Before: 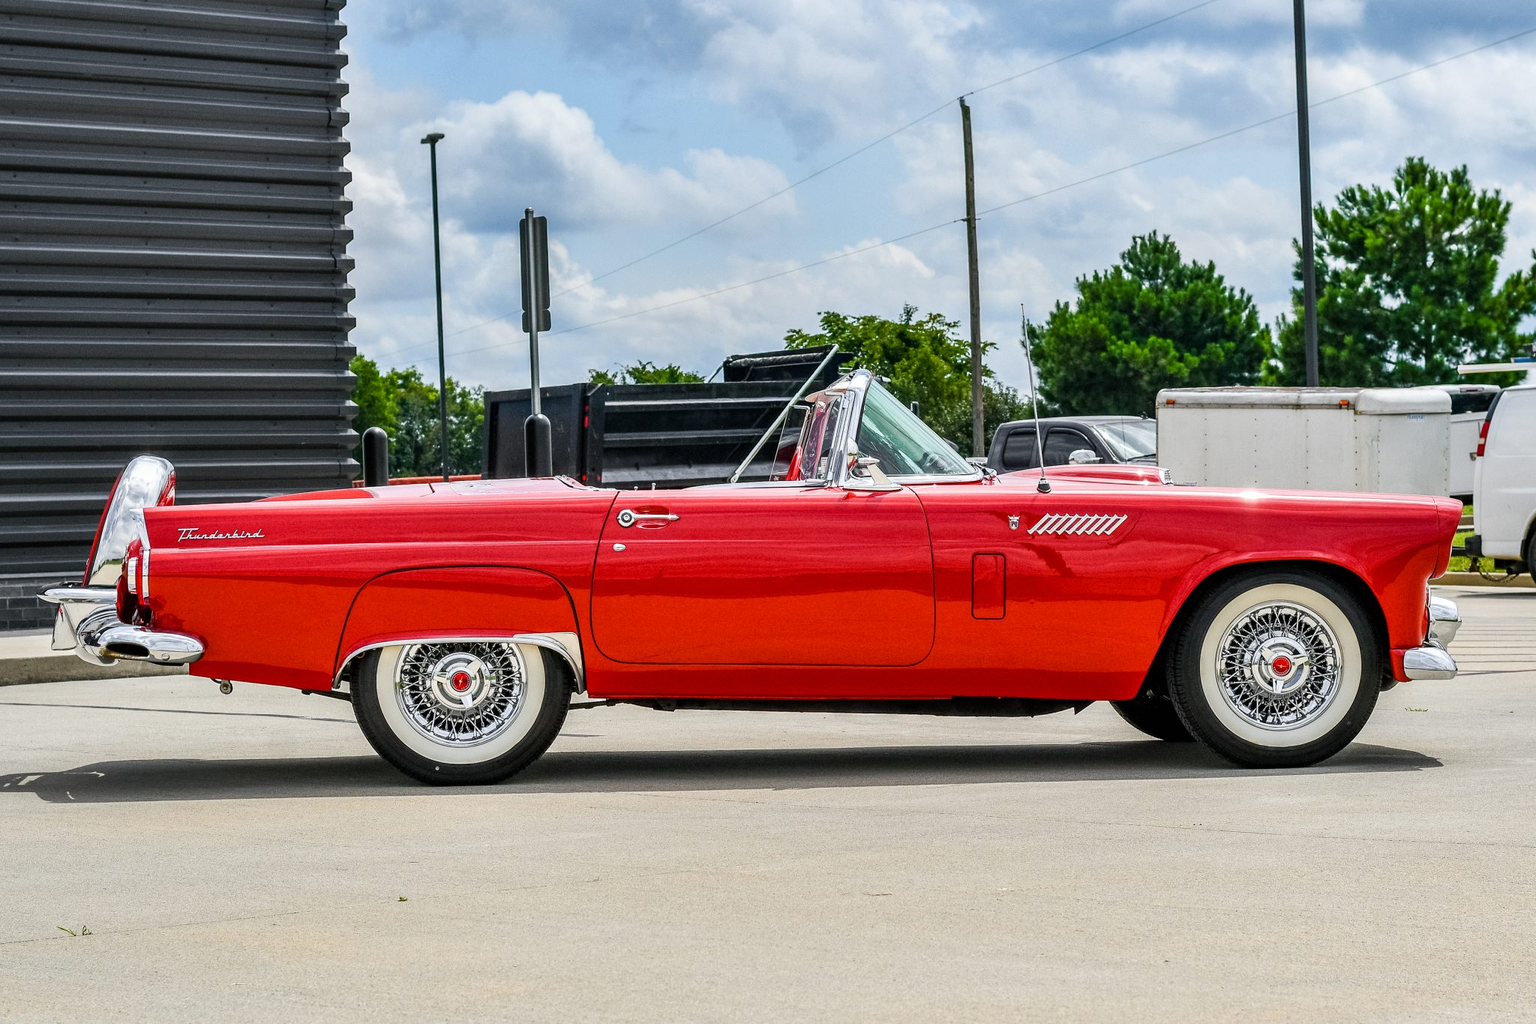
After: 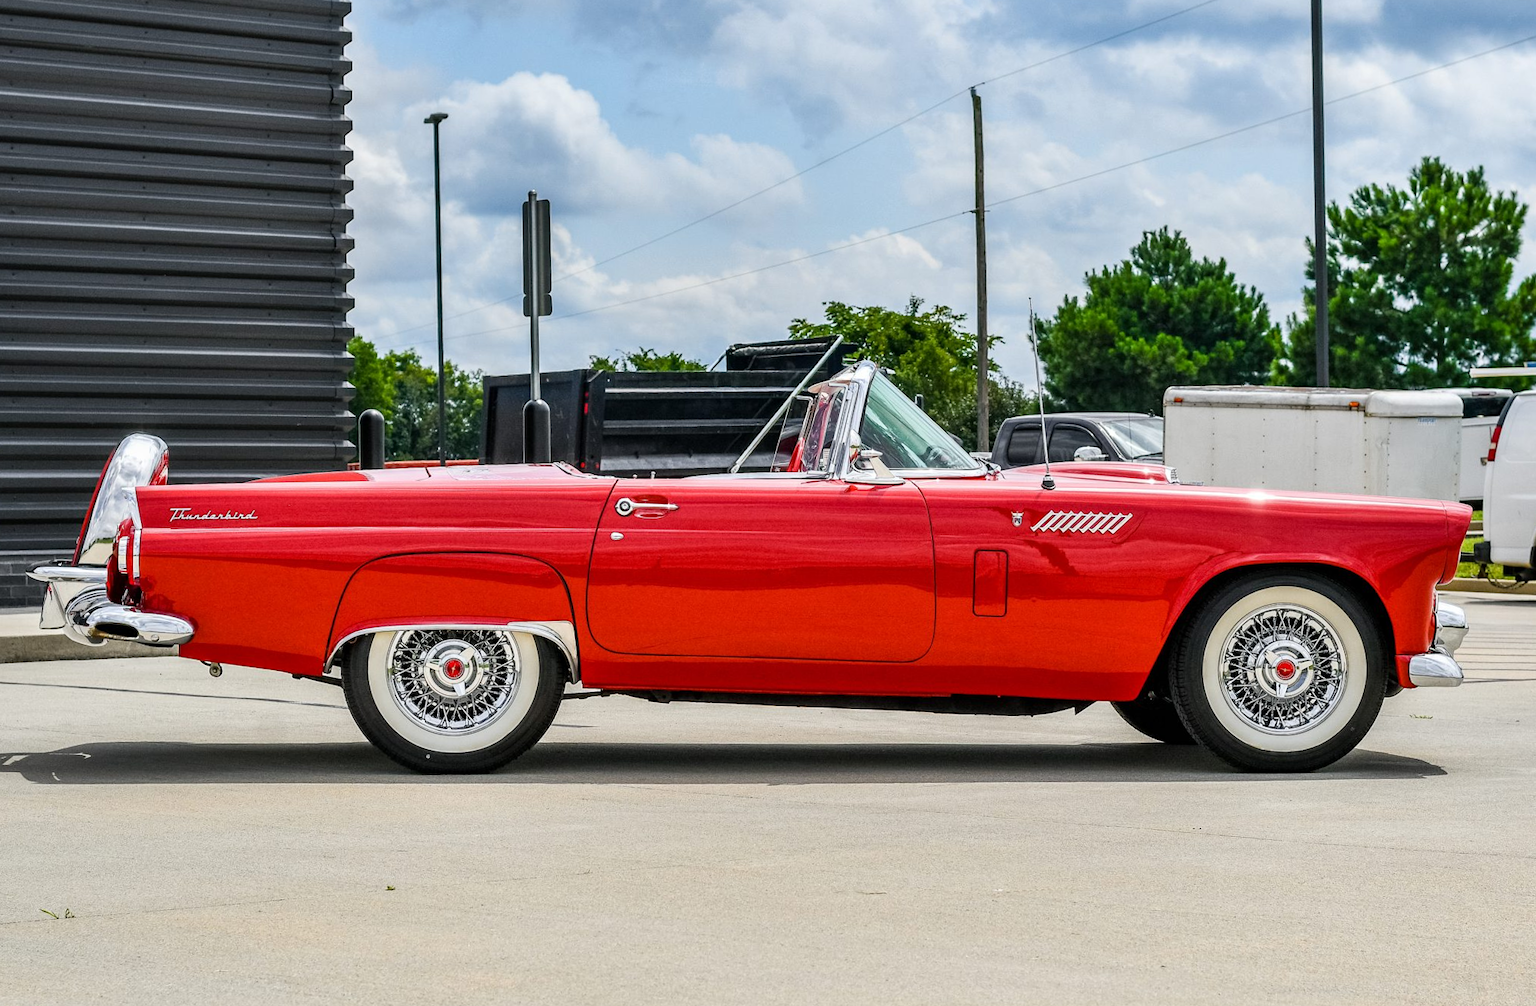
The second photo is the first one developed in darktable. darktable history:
rotate and perspective: rotation 1.14°, crop left 0.013, crop right 0.987, crop top 0.029, crop bottom 0.971
